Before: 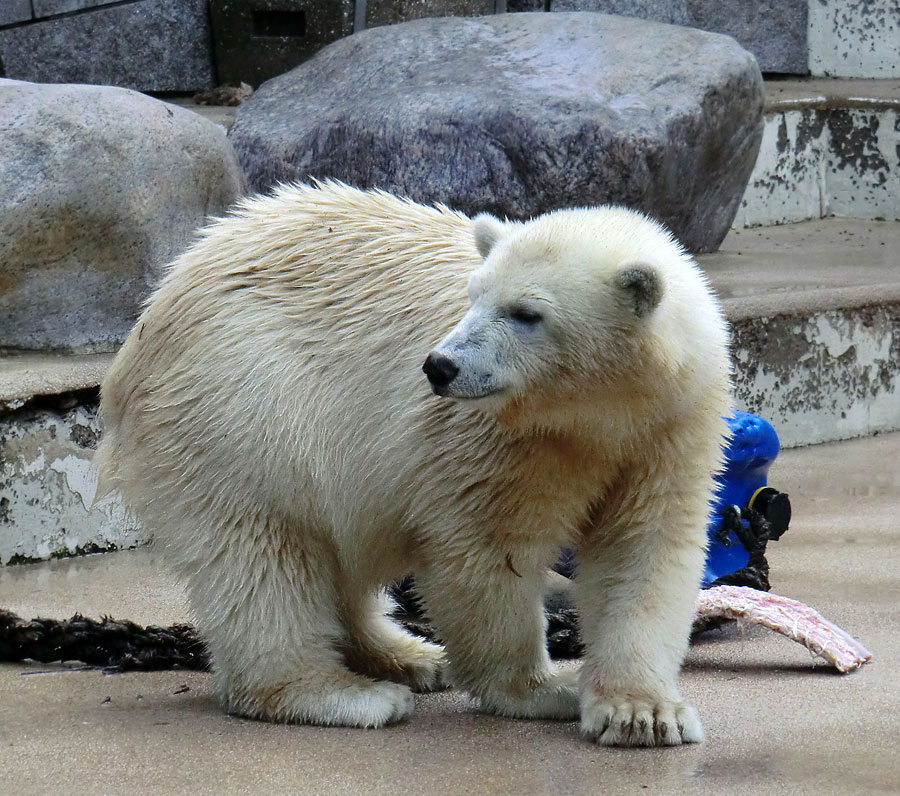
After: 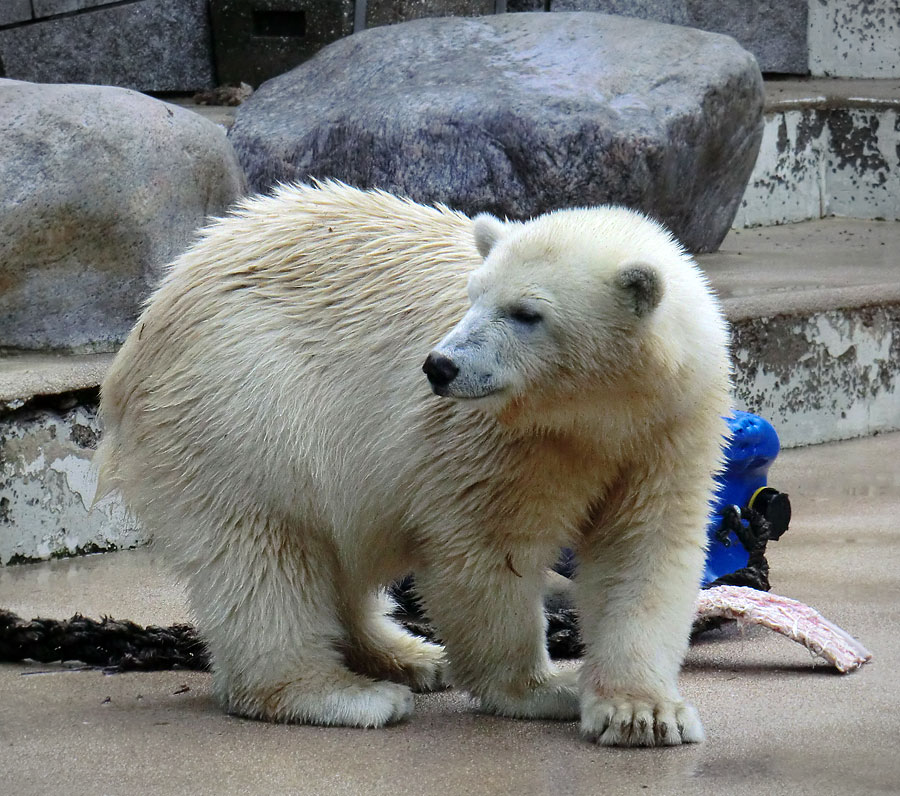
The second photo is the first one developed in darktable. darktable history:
vignetting: fall-off start 97.24%, brightness -0.277, width/height ratio 1.182
